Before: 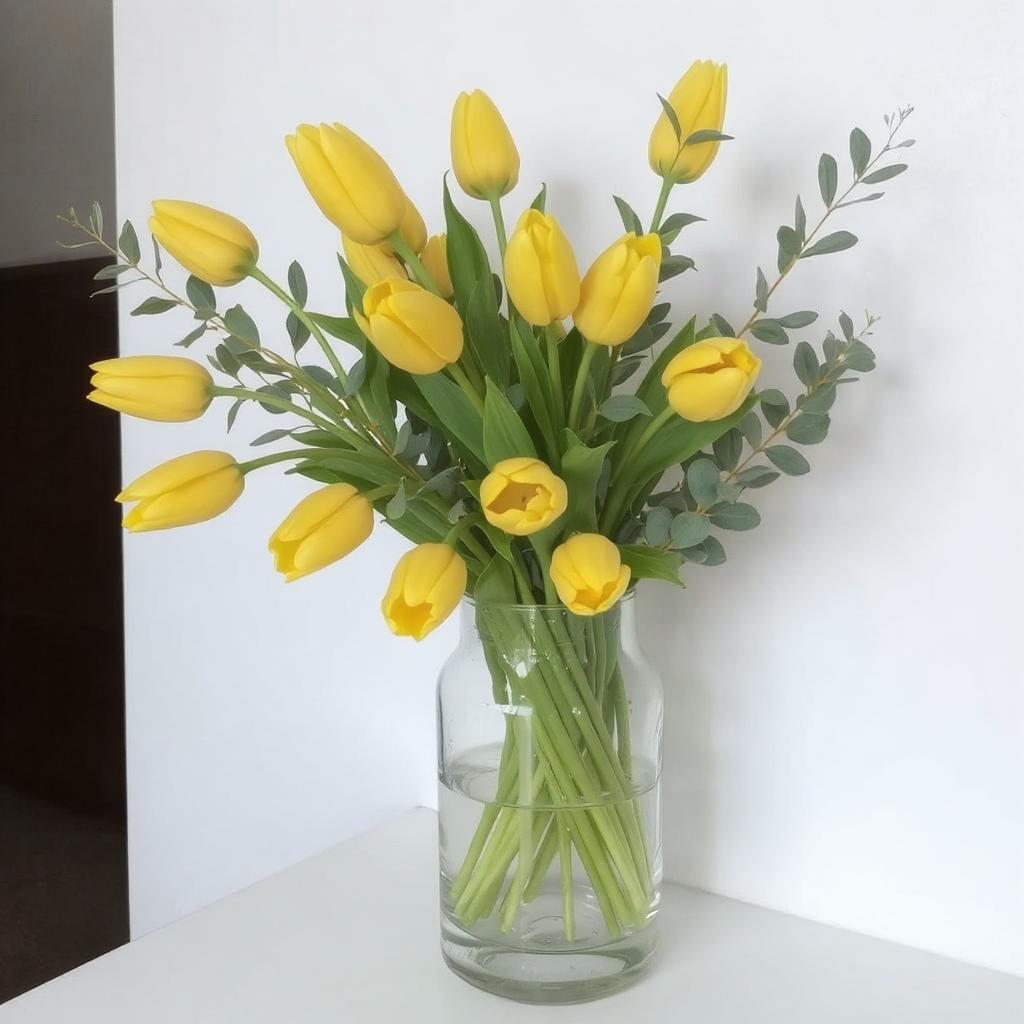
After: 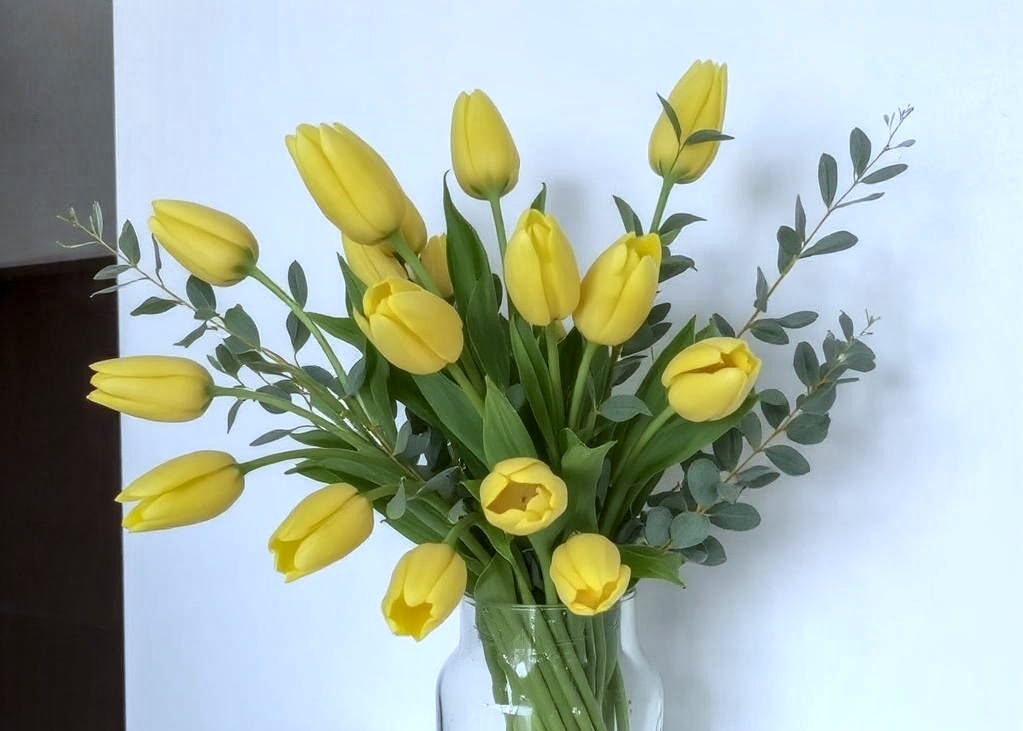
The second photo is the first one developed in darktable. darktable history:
local contrast: detail 154%
white balance: red 0.924, blue 1.095
crop: bottom 28.576%
